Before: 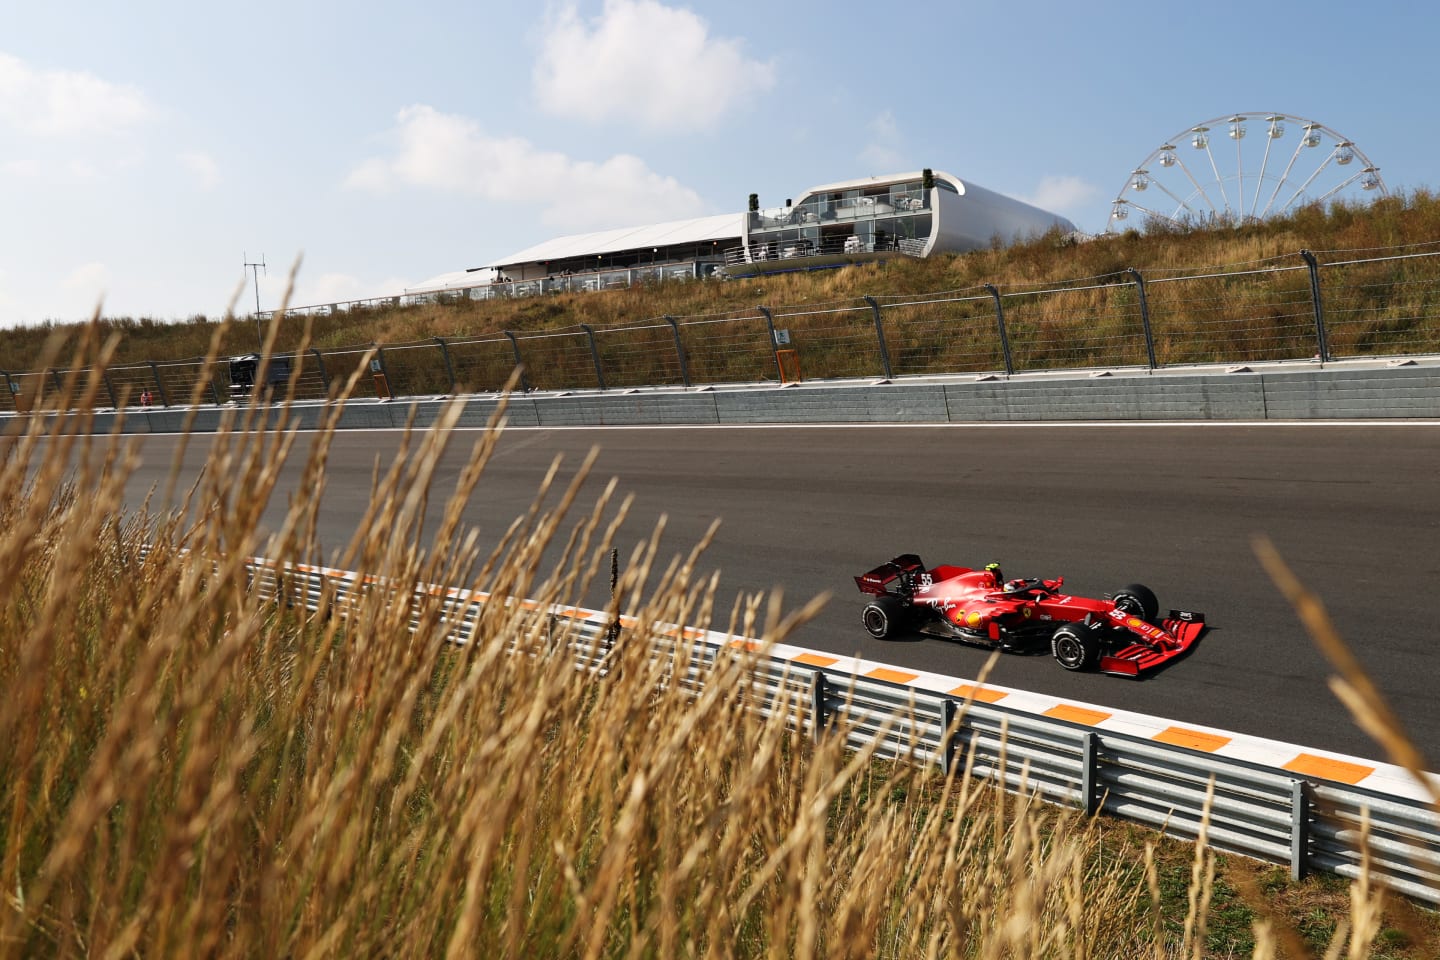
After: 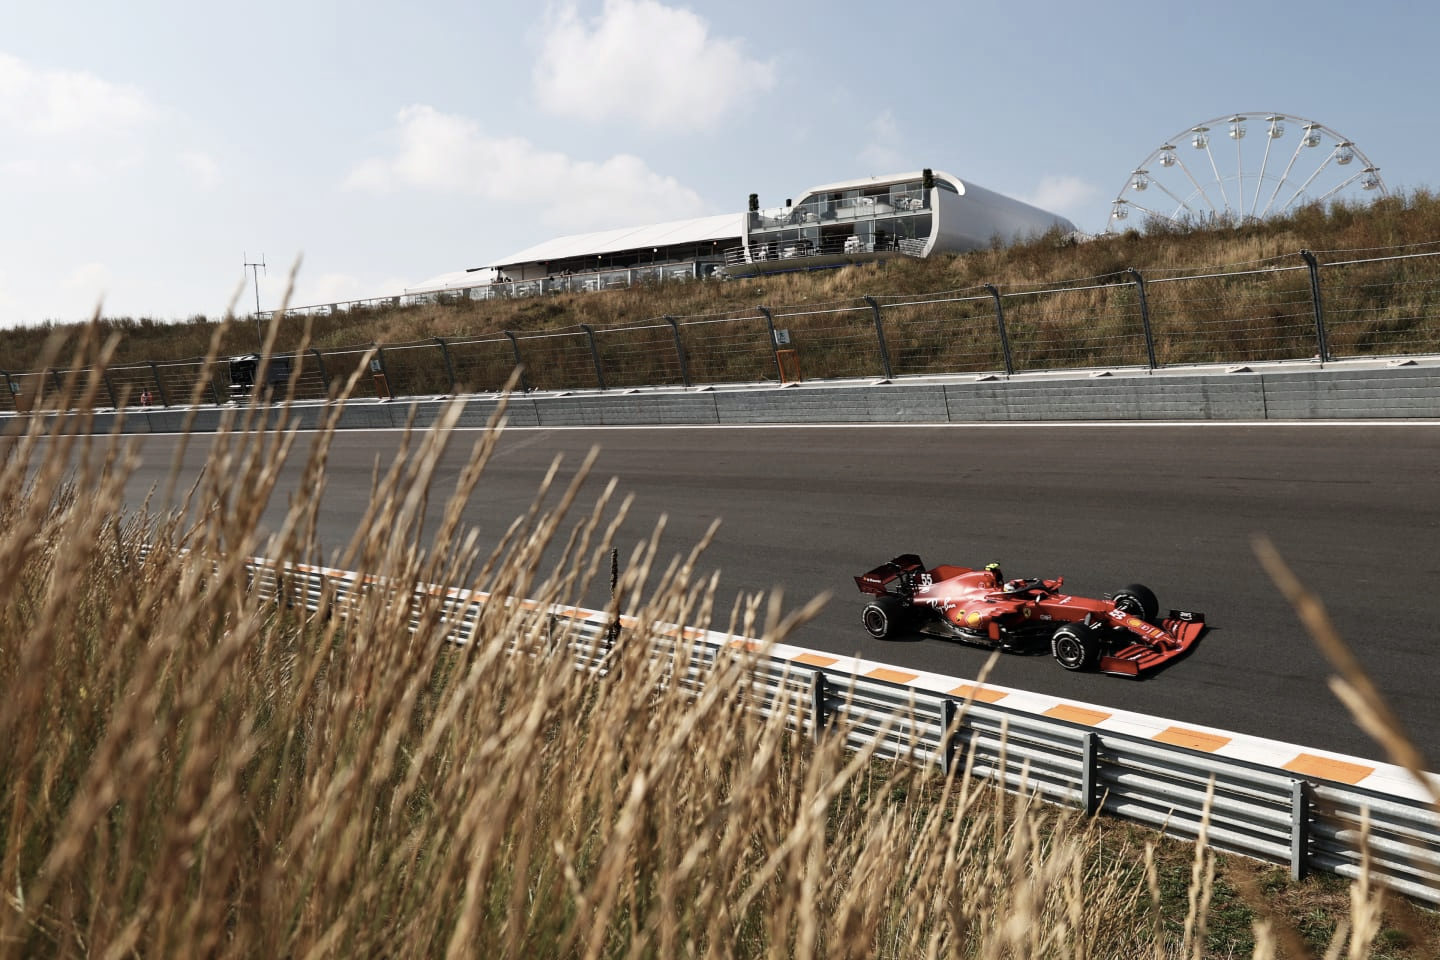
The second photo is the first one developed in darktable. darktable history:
contrast brightness saturation: contrast 0.102, saturation -0.35
